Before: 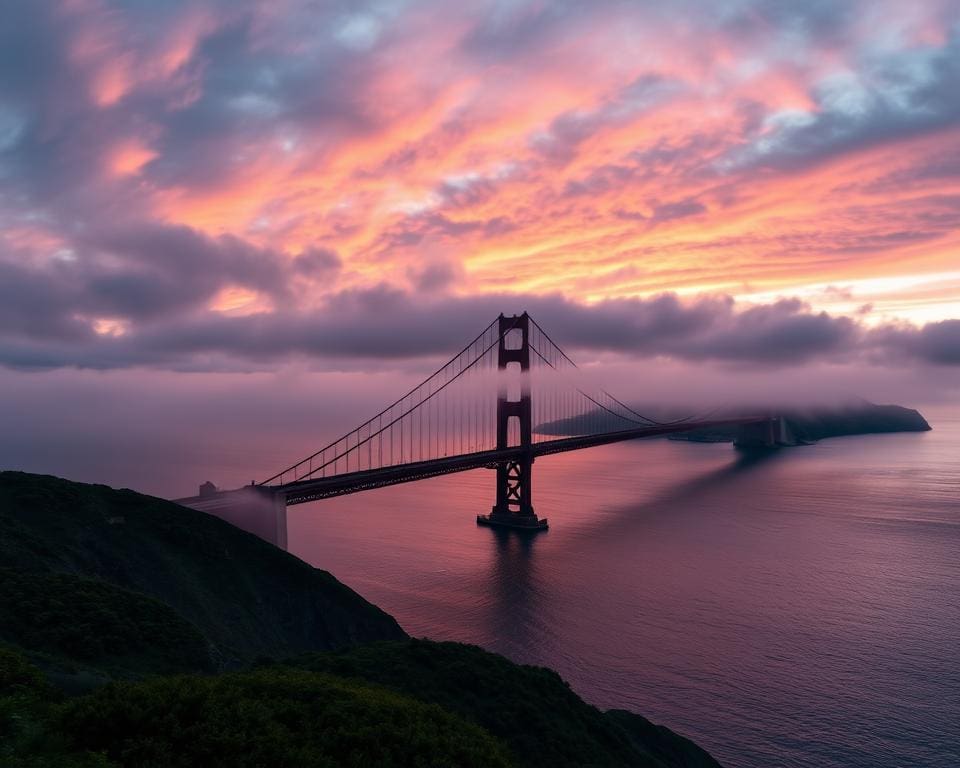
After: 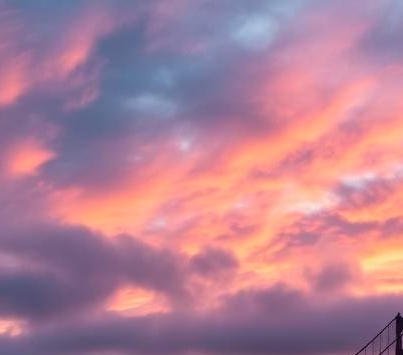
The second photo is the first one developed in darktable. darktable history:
crop and rotate: left 10.817%, top 0.062%, right 47.194%, bottom 53.626%
velvia: on, module defaults
